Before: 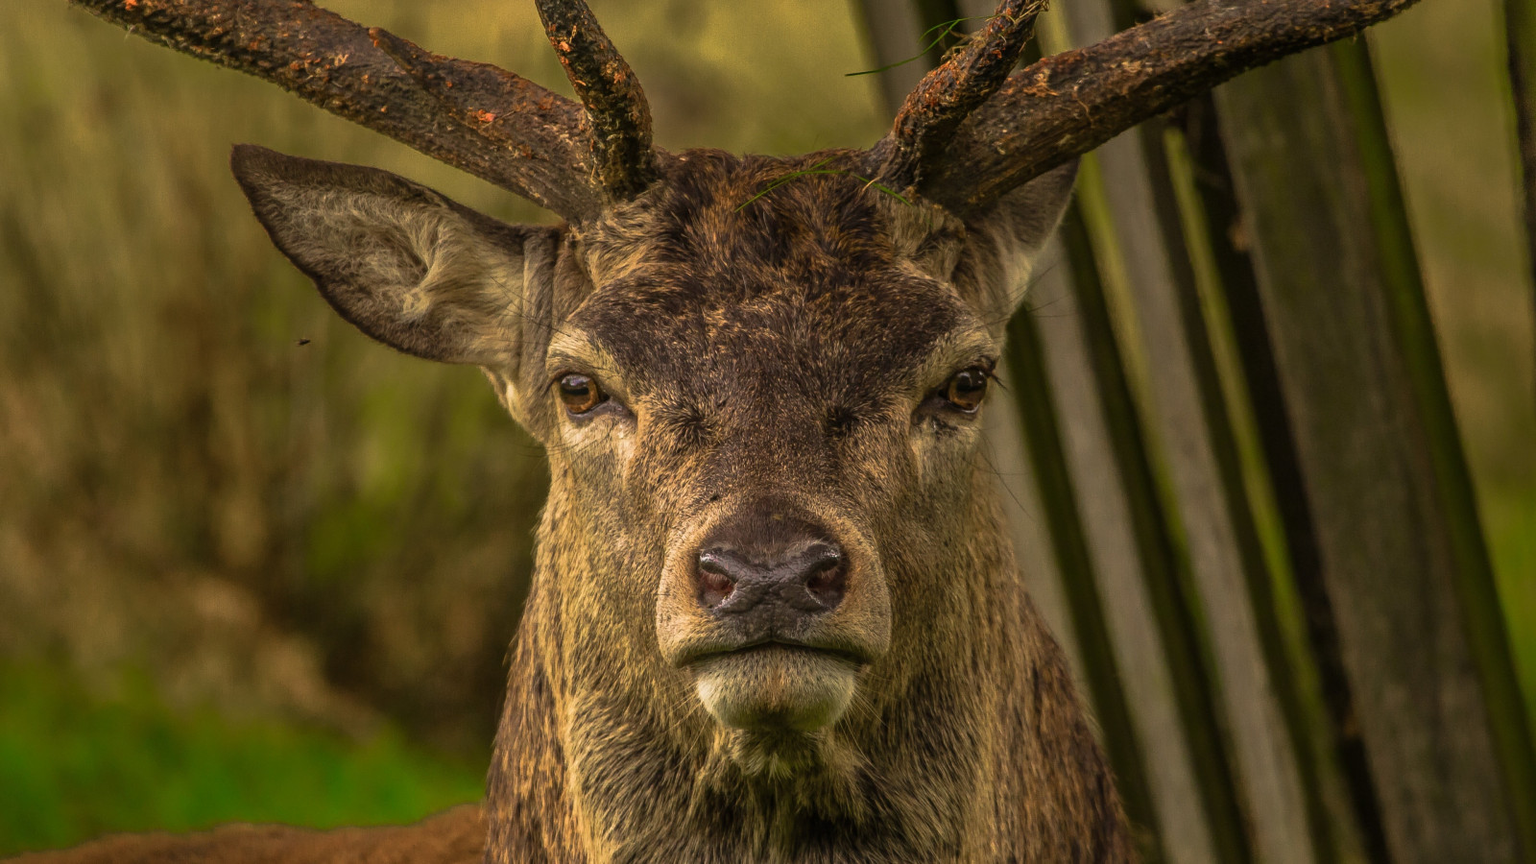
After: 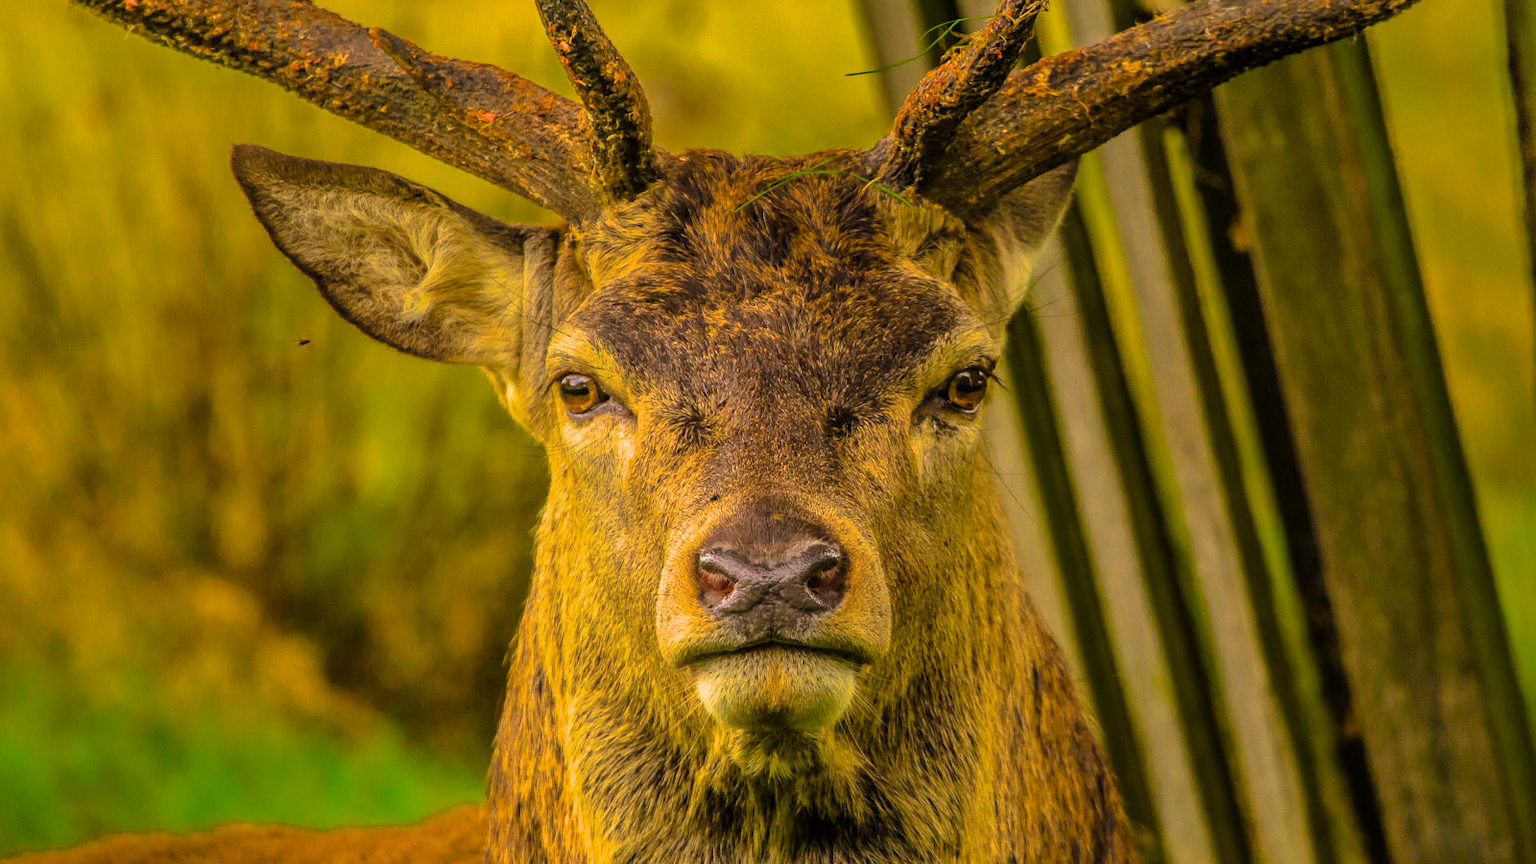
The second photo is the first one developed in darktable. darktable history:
white balance: emerald 1
exposure: black level correction 0, exposure 1.2 EV, compensate highlight preservation false
color balance rgb: linear chroma grading › global chroma 15%, perceptual saturation grading › global saturation 30%
filmic rgb: black relative exposure -7.15 EV, white relative exposure 5.36 EV, hardness 3.02, color science v6 (2022)
